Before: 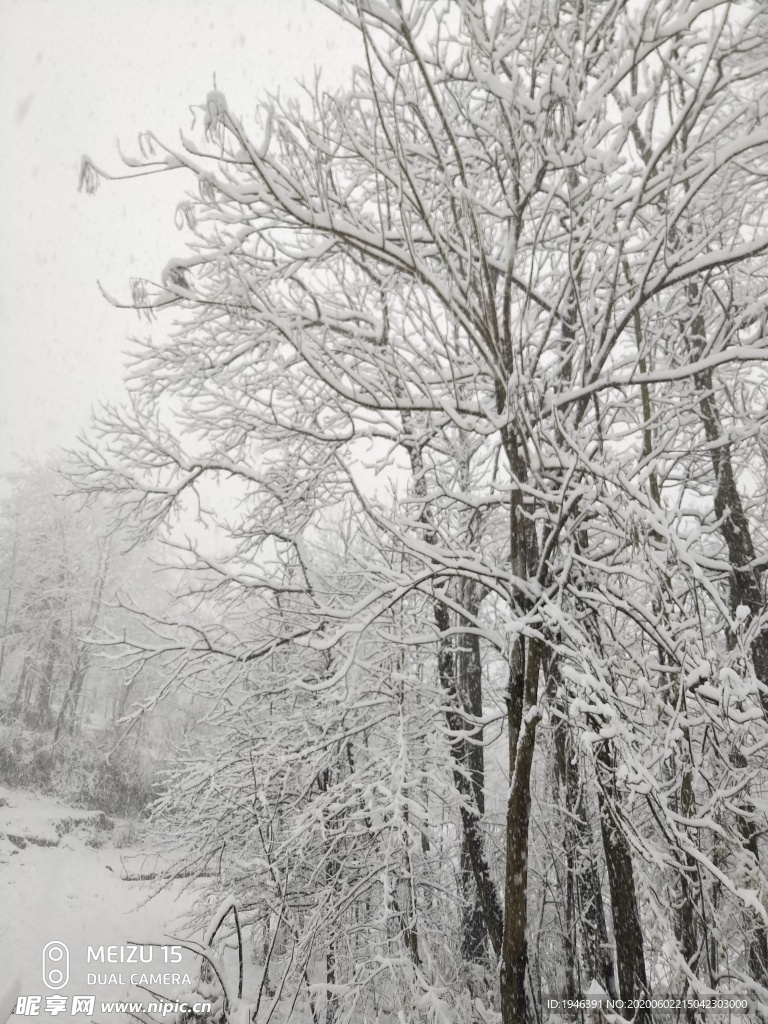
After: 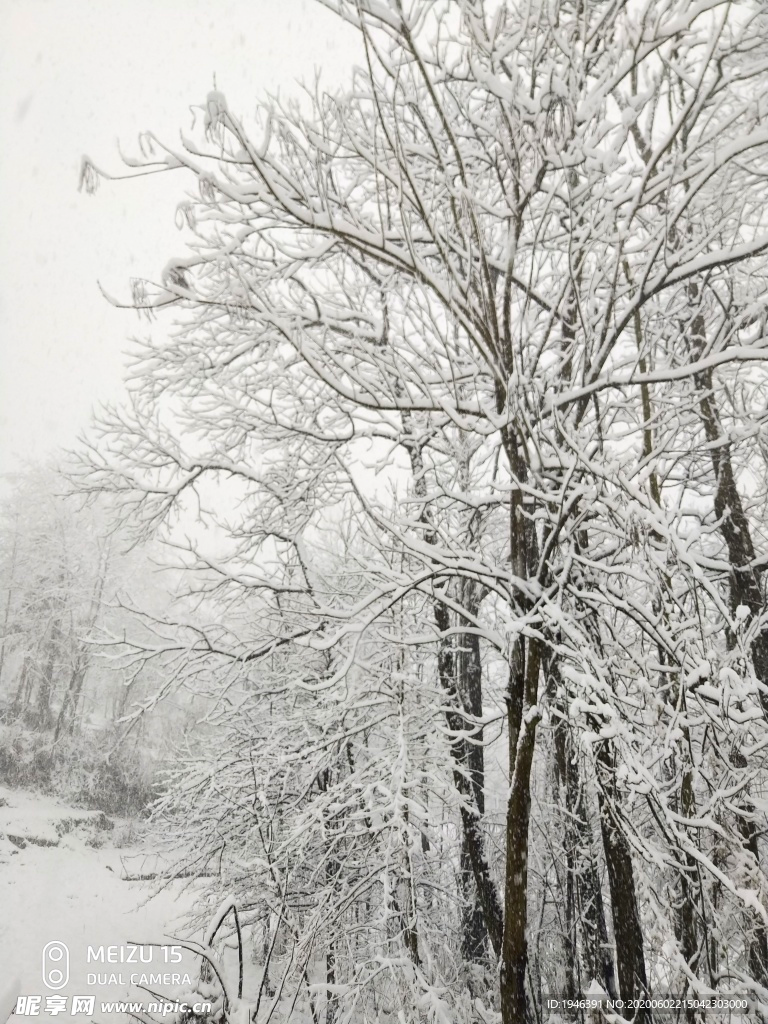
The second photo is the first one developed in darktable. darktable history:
contrast brightness saturation: contrast 0.17, saturation 0.303
